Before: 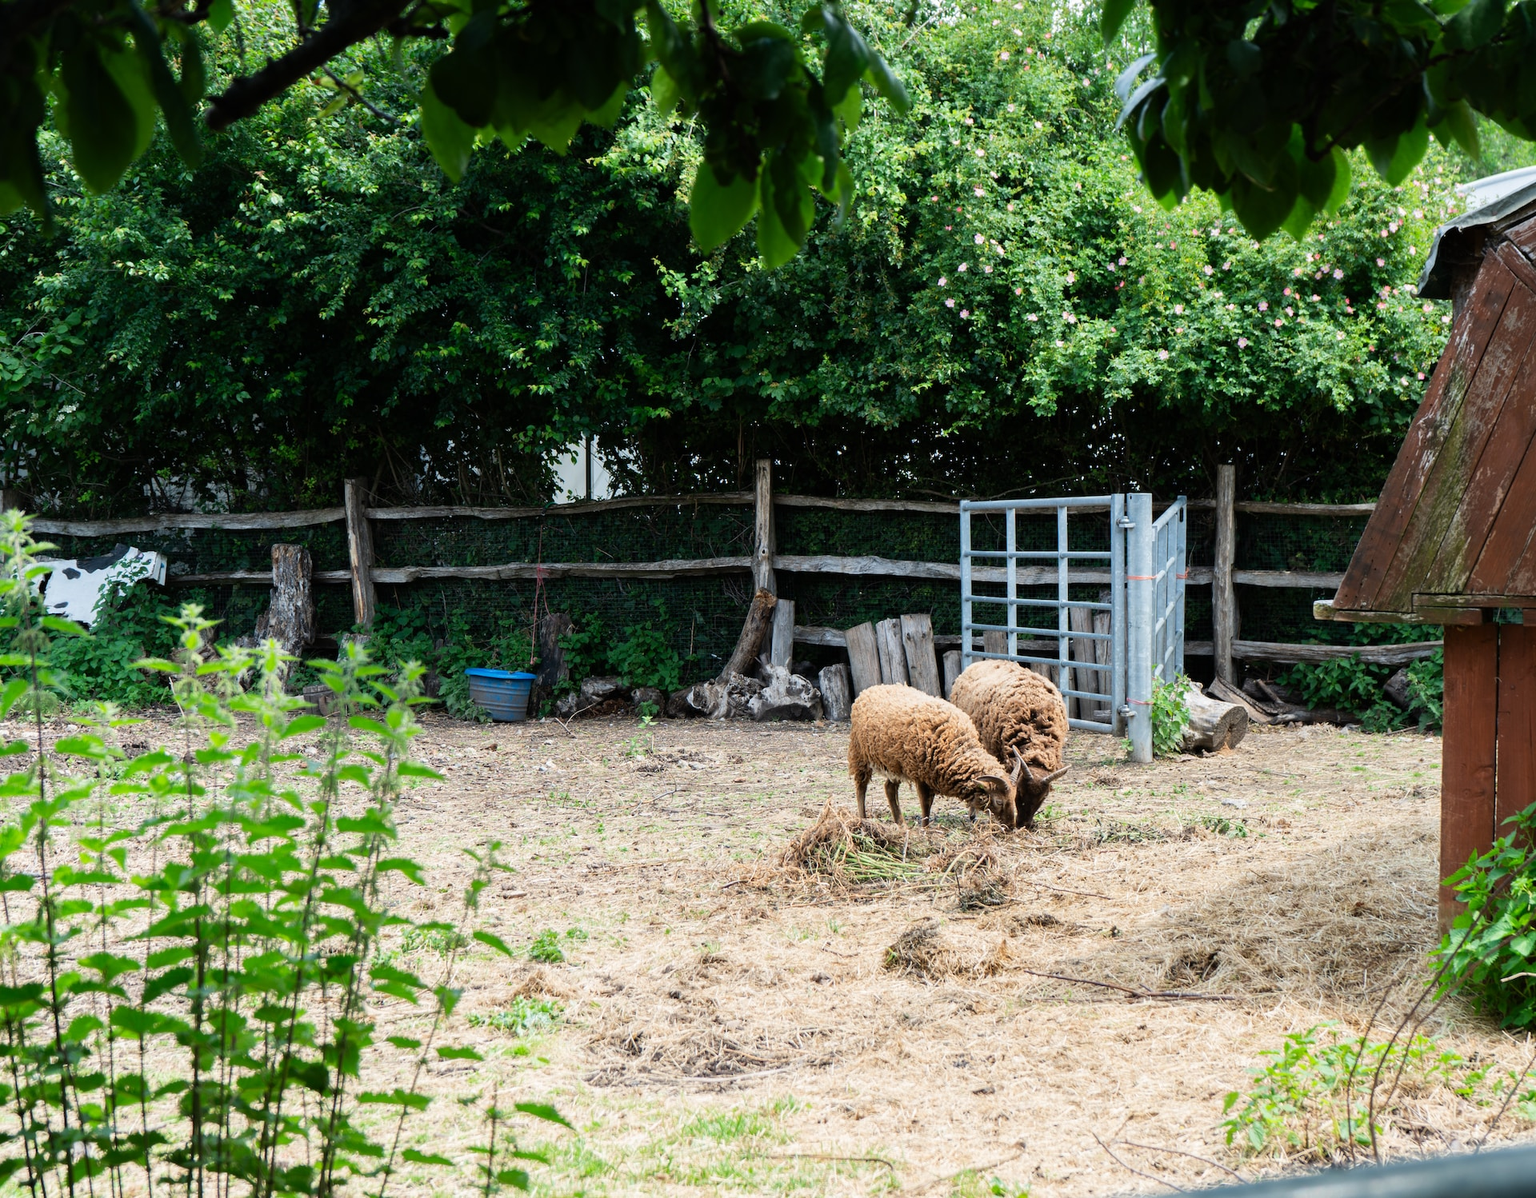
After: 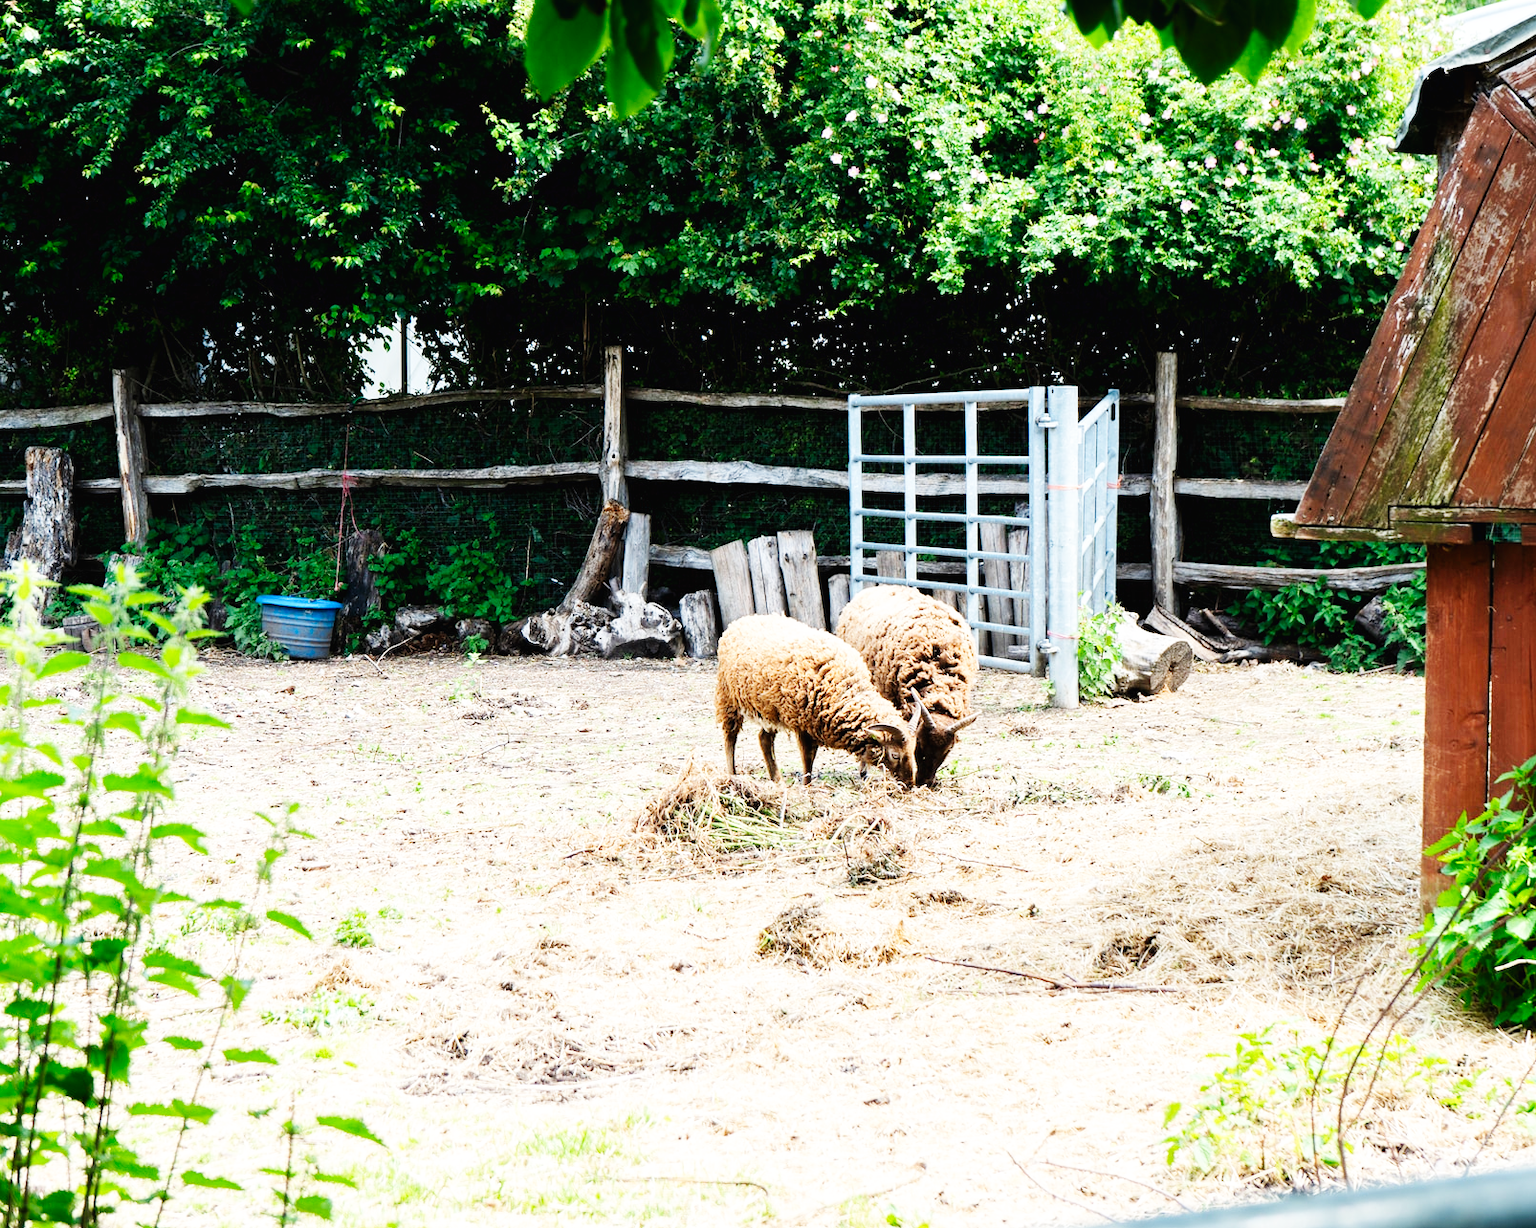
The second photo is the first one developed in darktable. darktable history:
base curve: curves: ch0 [(0, 0.003) (0.001, 0.002) (0.006, 0.004) (0.02, 0.022) (0.048, 0.086) (0.094, 0.234) (0.162, 0.431) (0.258, 0.629) (0.385, 0.8) (0.548, 0.918) (0.751, 0.988) (1, 1)], preserve colors none
crop: left 16.315%, top 14.246%
